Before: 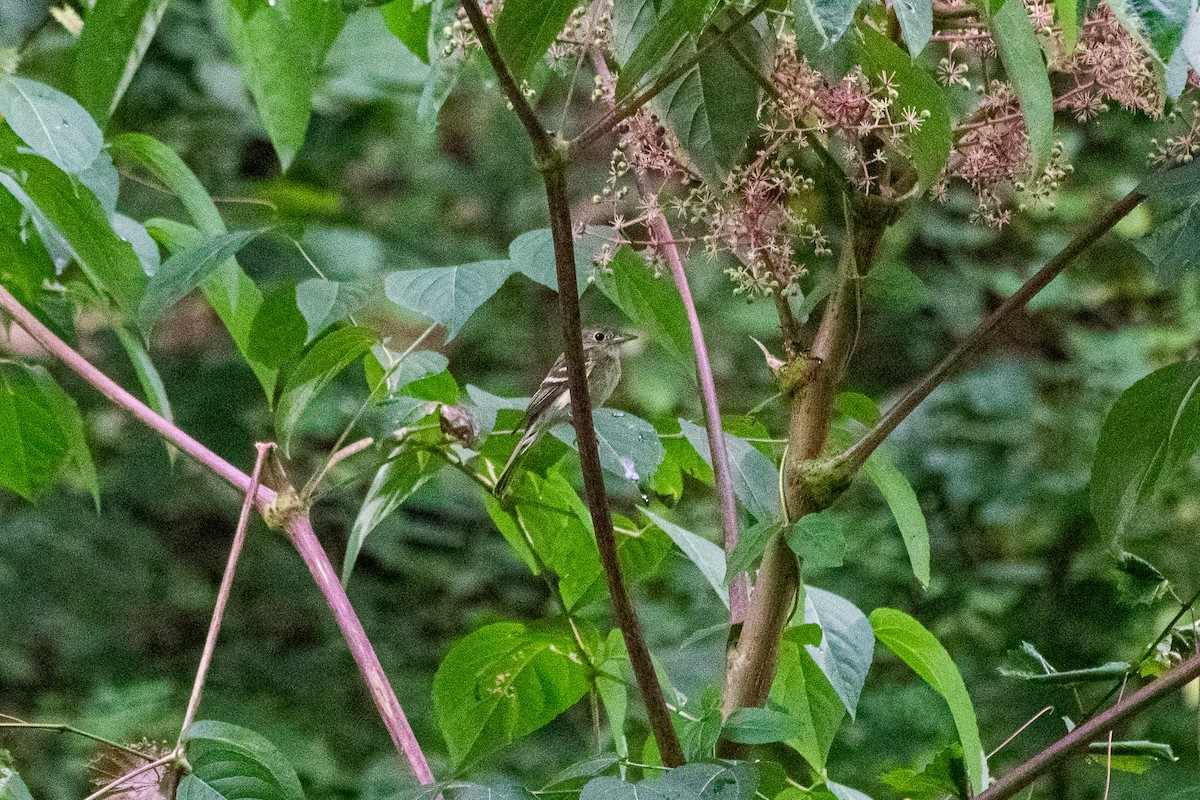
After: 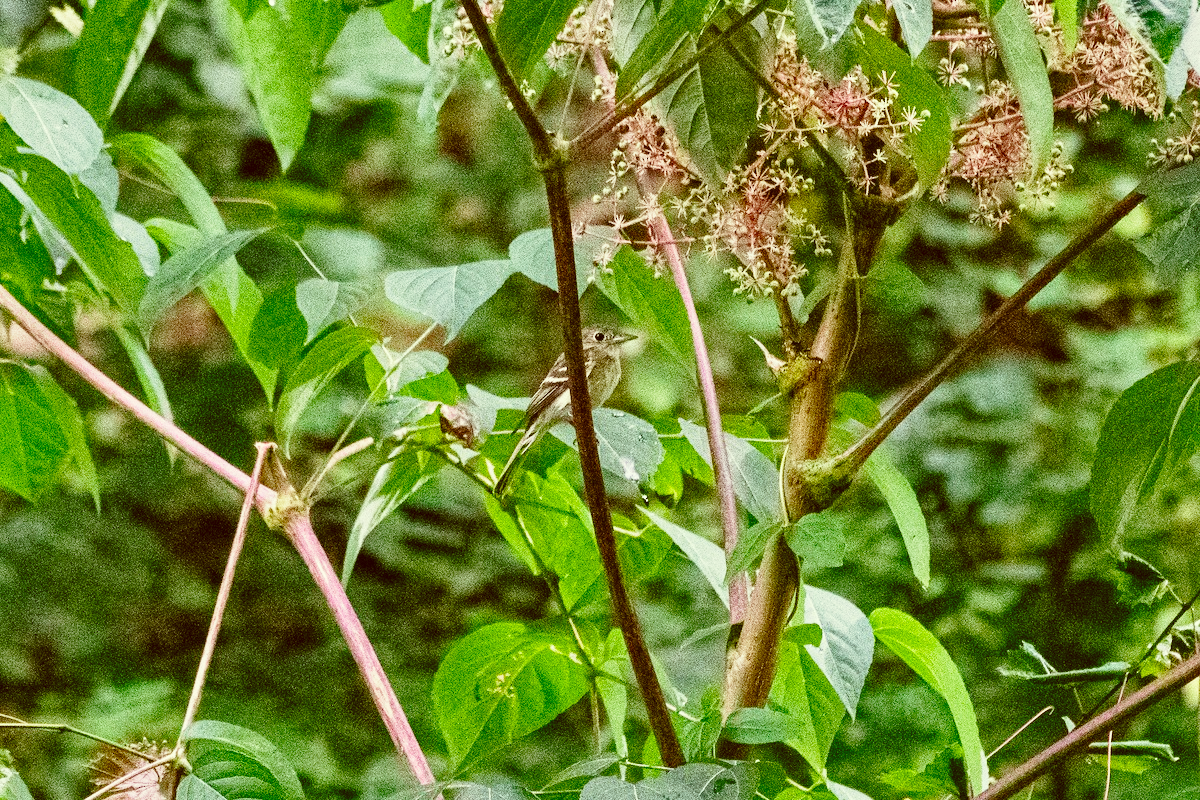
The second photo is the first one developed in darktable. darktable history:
shadows and highlights: shadows 24.5, highlights -78.15, soften with gaussian
color correction: highlights a* -5.3, highlights b* 9.8, shadows a* 9.8, shadows b* 24.26
base curve: curves: ch0 [(0, 0) (0.028, 0.03) (0.121, 0.232) (0.46, 0.748) (0.859, 0.968) (1, 1)], preserve colors none
